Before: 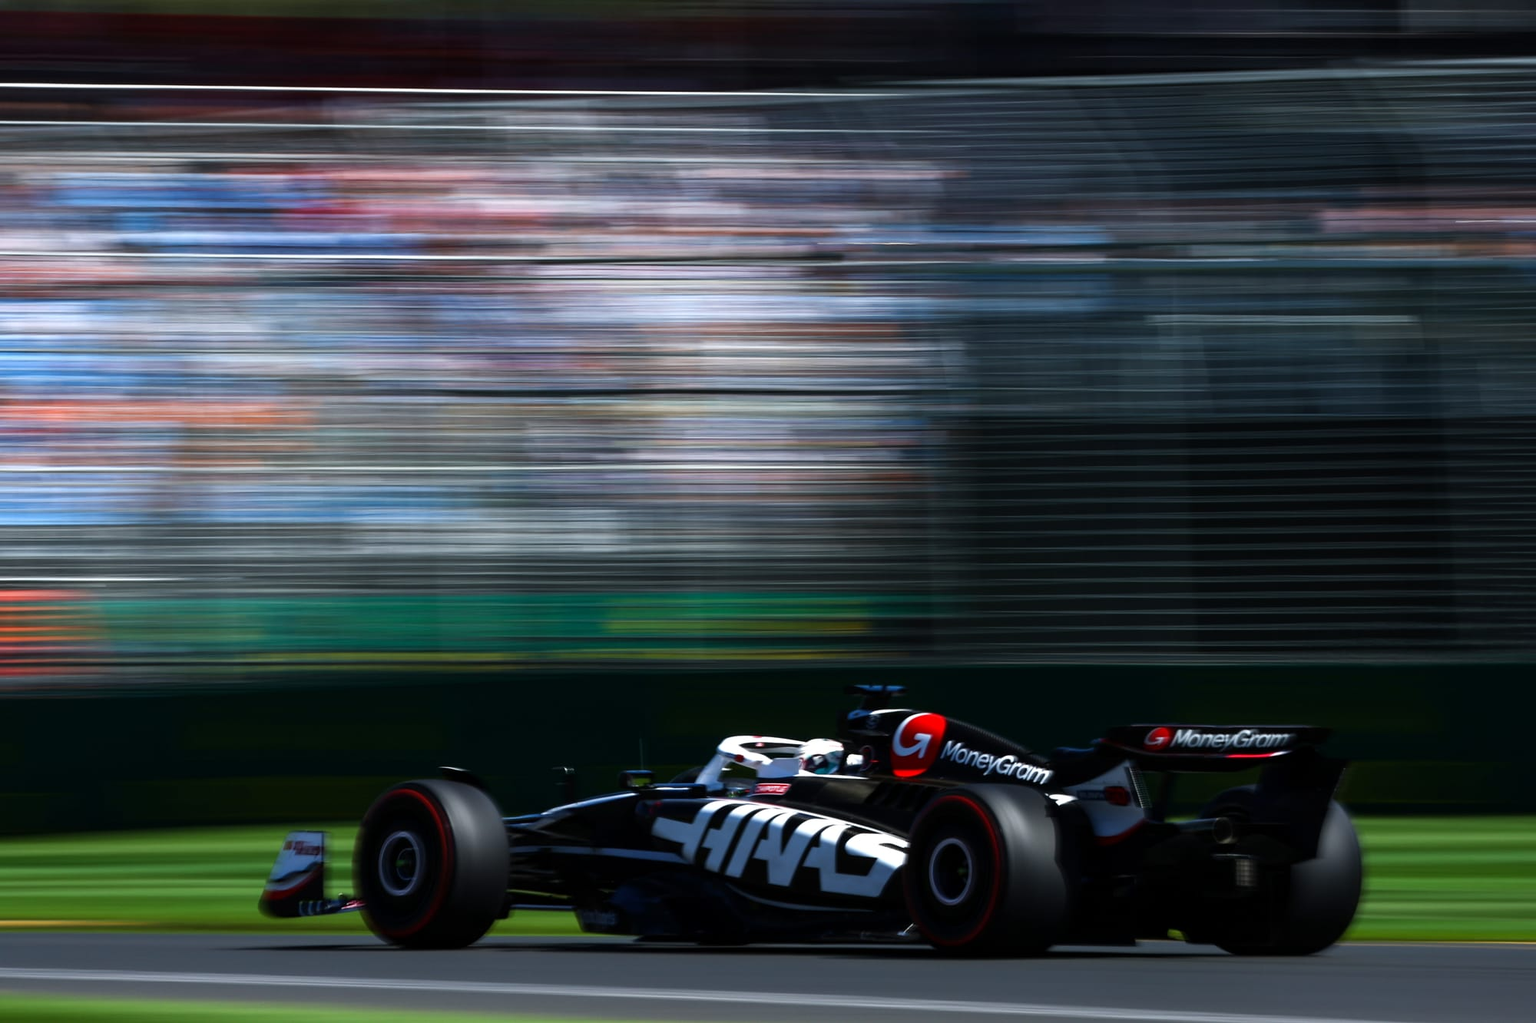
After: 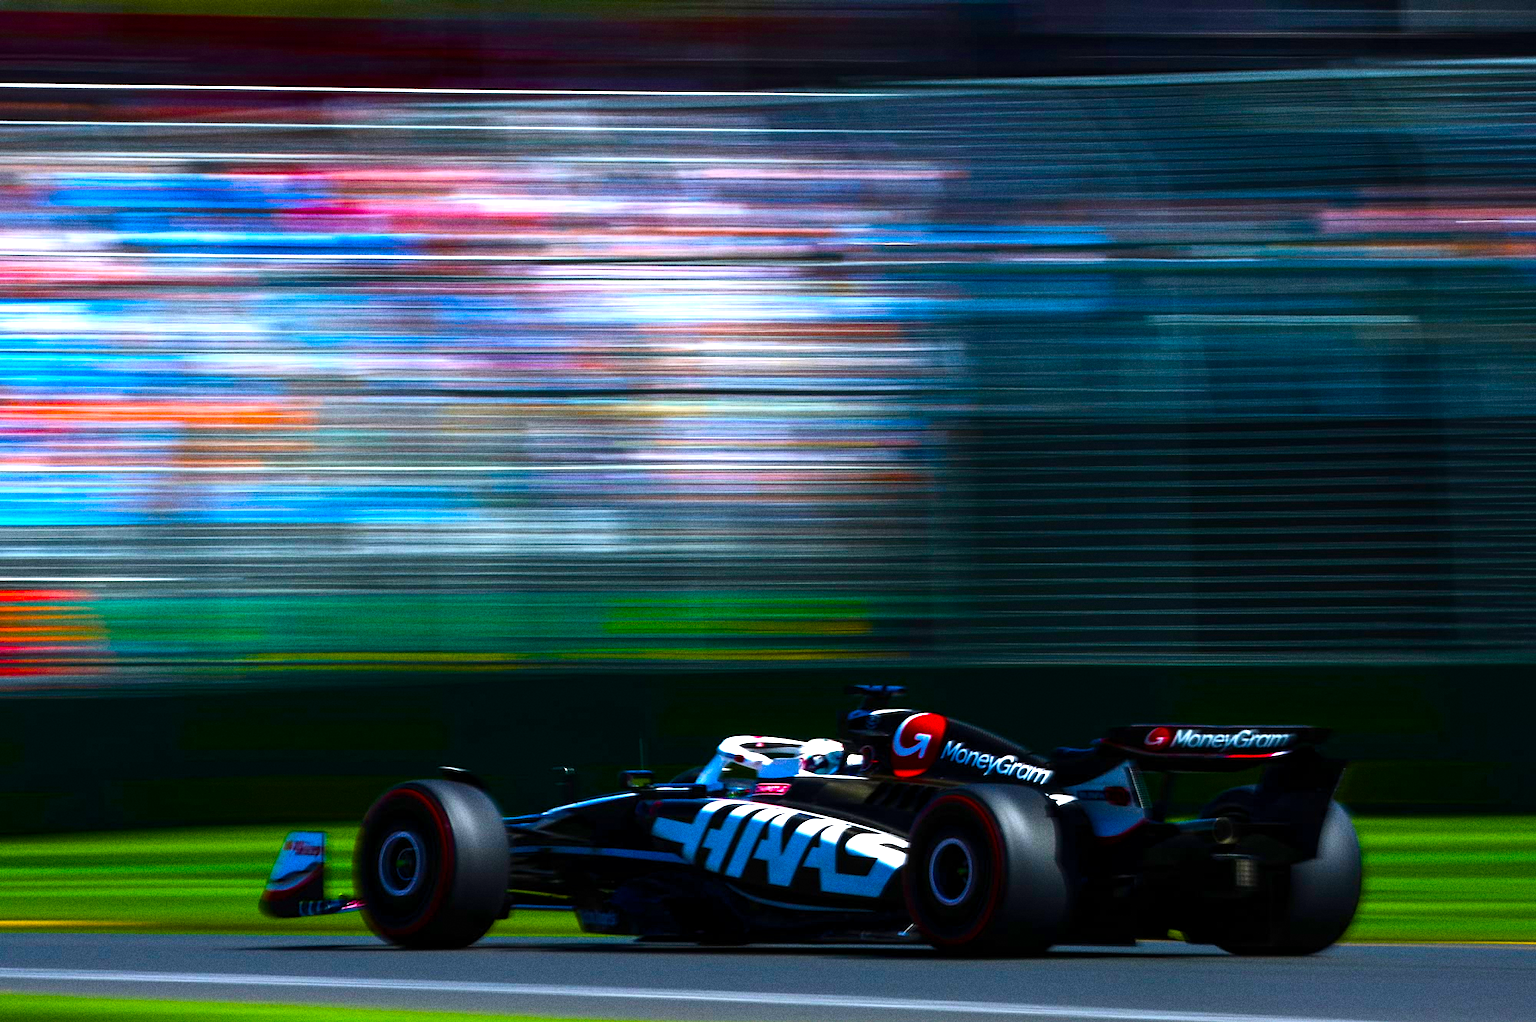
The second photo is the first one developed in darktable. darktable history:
grain: coarseness 8.68 ISO, strength 31.94%
color balance rgb: linear chroma grading › global chroma 20%, perceptual saturation grading › global saturation 65%, perceptual saturation grading › highlights 50%, perceptual saturation grading › shadows 30%, perceptual brilliance grading › global brilliance 12%, perceptual brilliance grading › highlights 15%, global vibrance 20%
